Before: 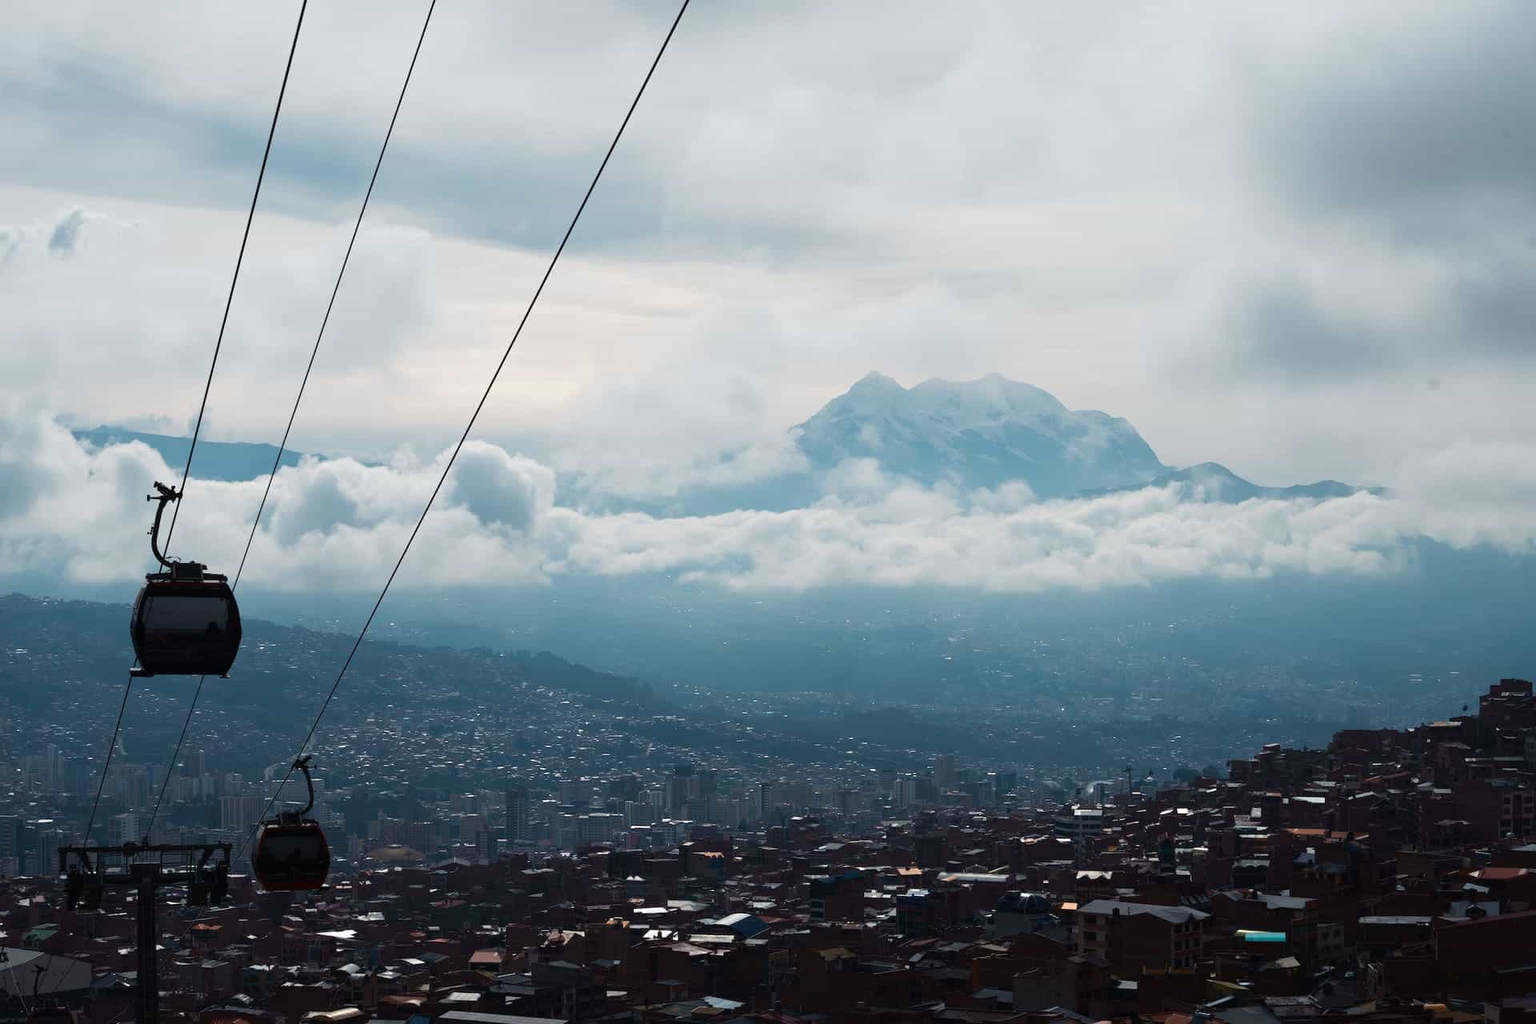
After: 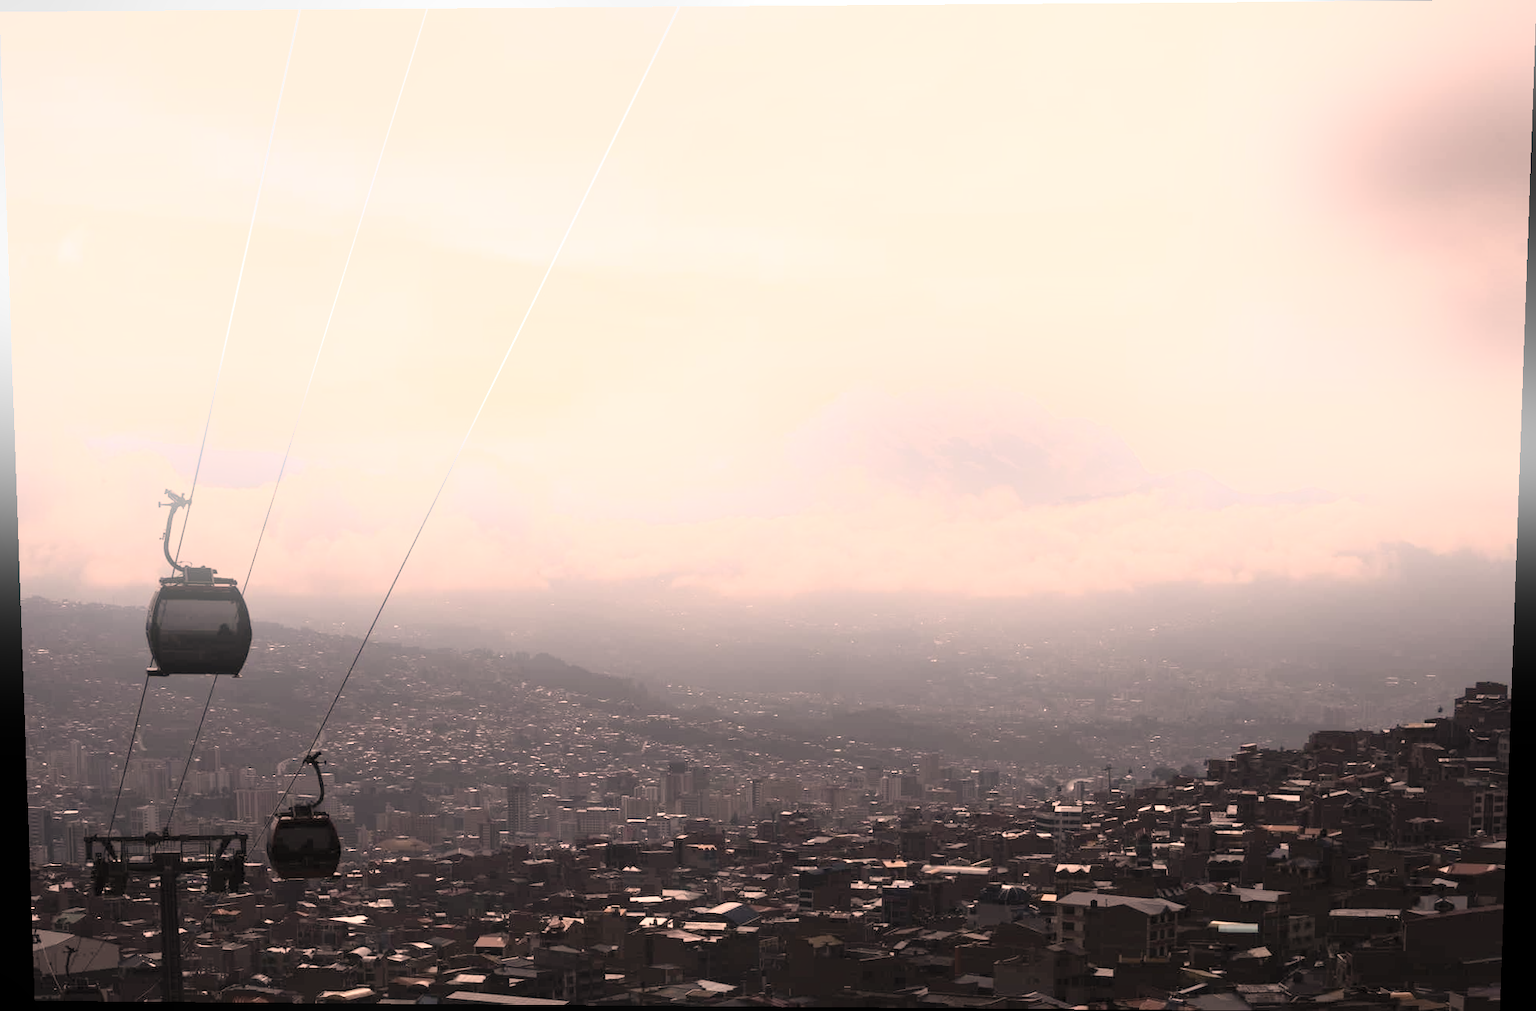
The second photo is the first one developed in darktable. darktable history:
bloom: on, module defaults
contrast brightness saturation: brightness 0.18, saturation -0.5
rotate and perspective: lens shift (vertical) 0.048, lens shift (horizontal) -0.024, automatic cropping off
color correction: highlights a* 21.16, highlights b* 19.61
